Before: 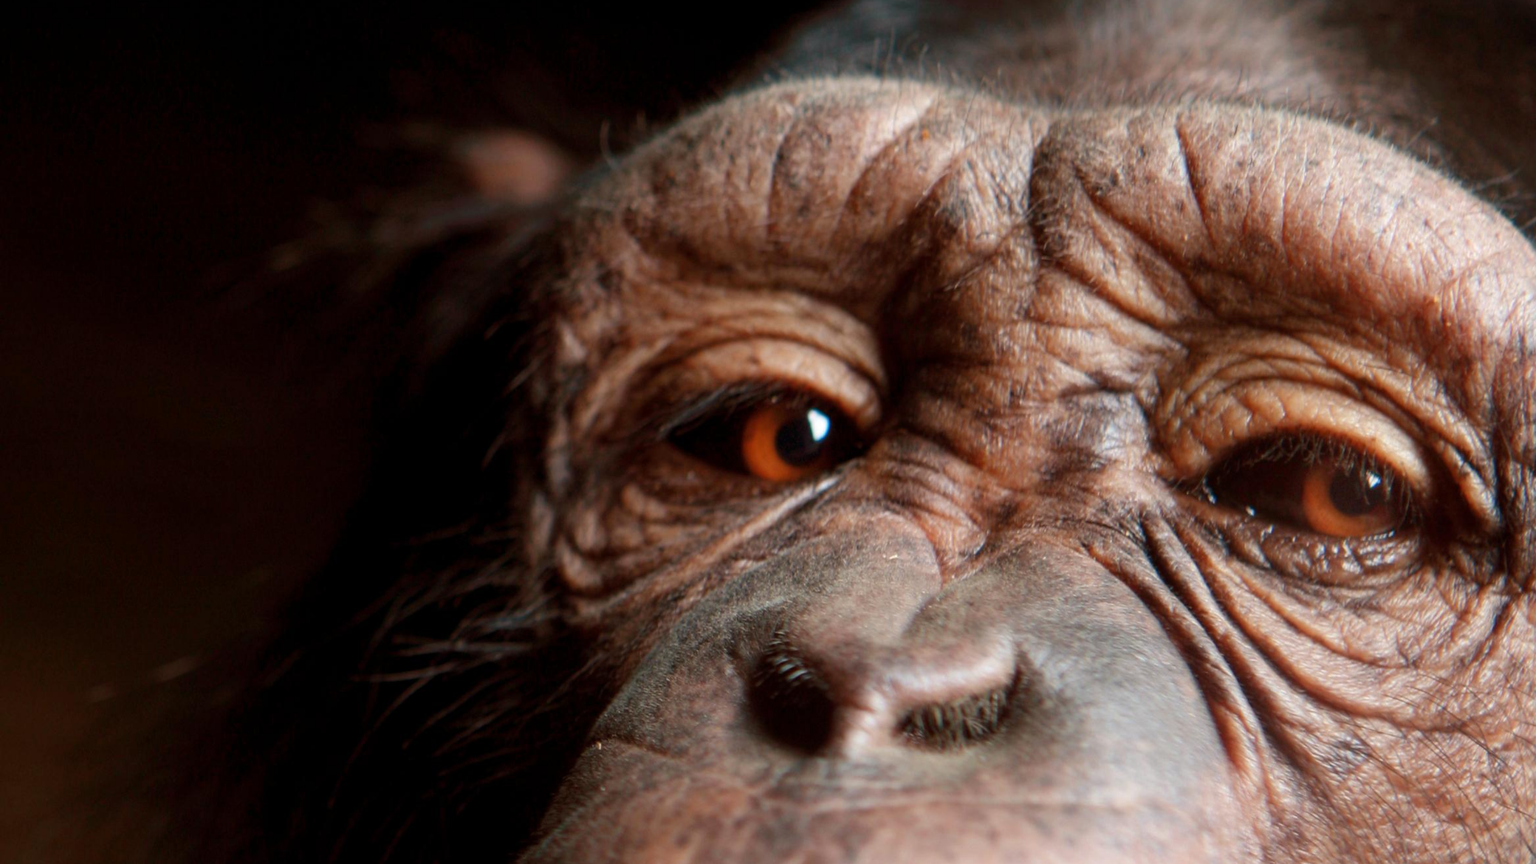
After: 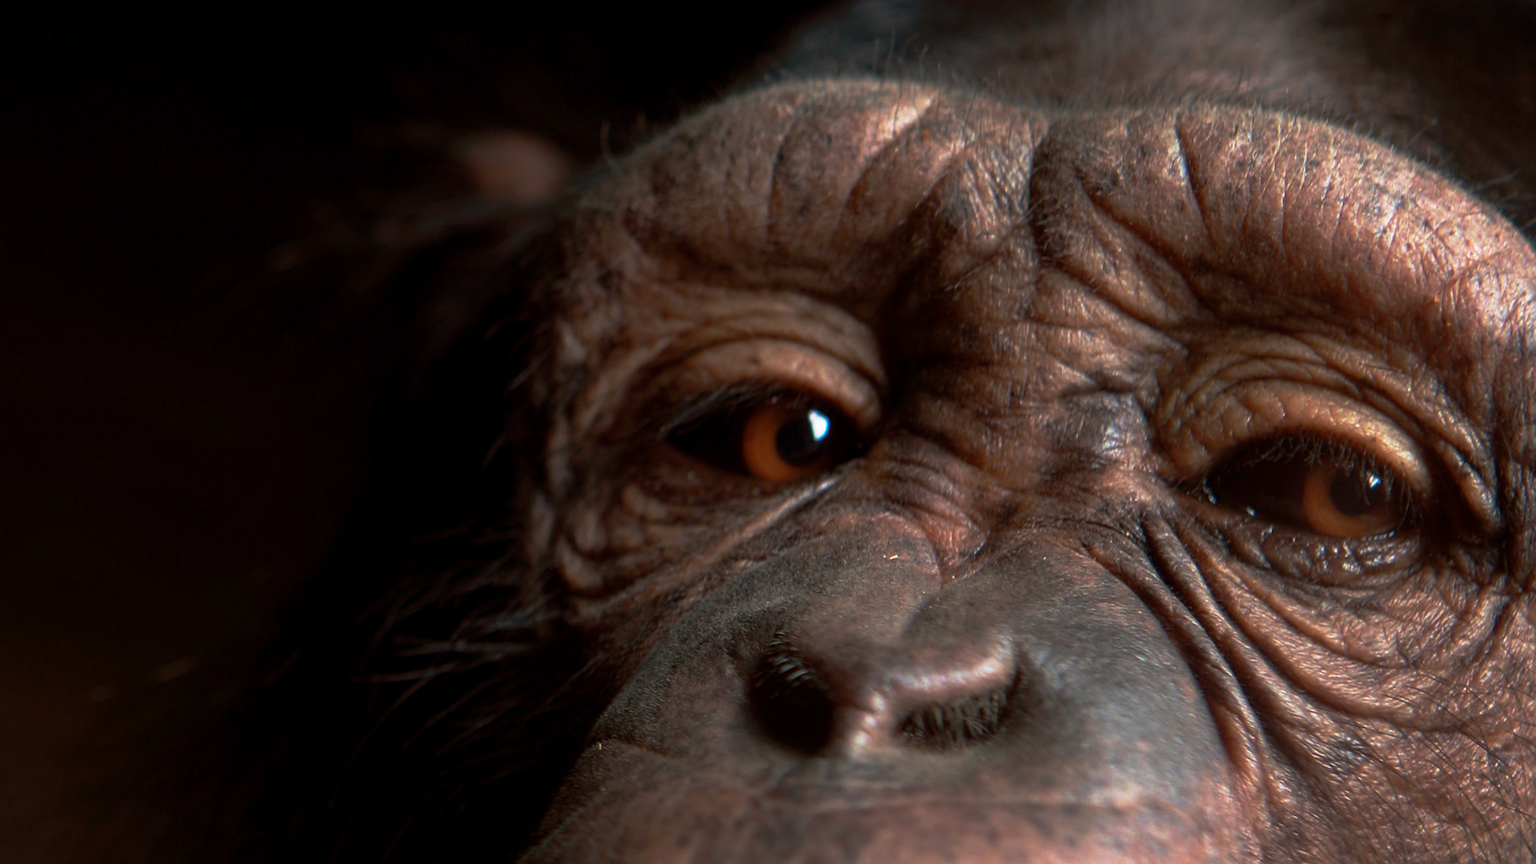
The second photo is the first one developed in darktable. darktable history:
base curve: curves: ch0 [(0, 0) (0.564, 0.291) (0.802, 0.731) (1, 1)], preserve colors none
sharpen: on, module defaults
